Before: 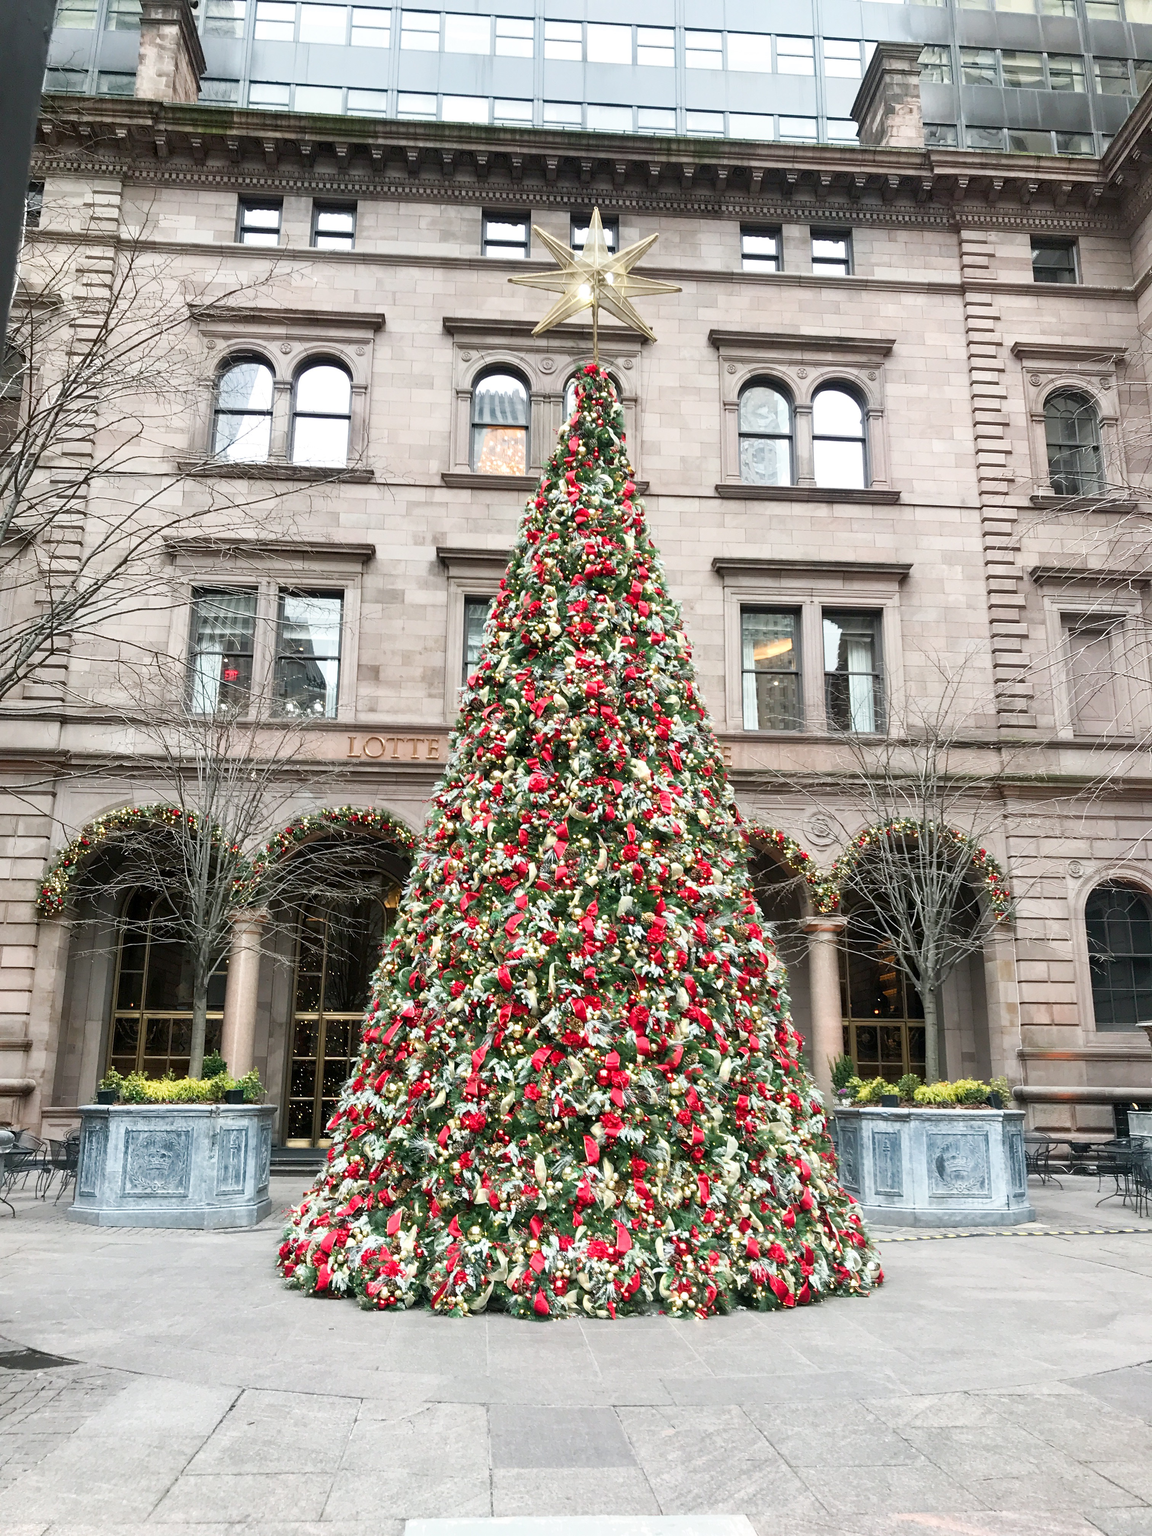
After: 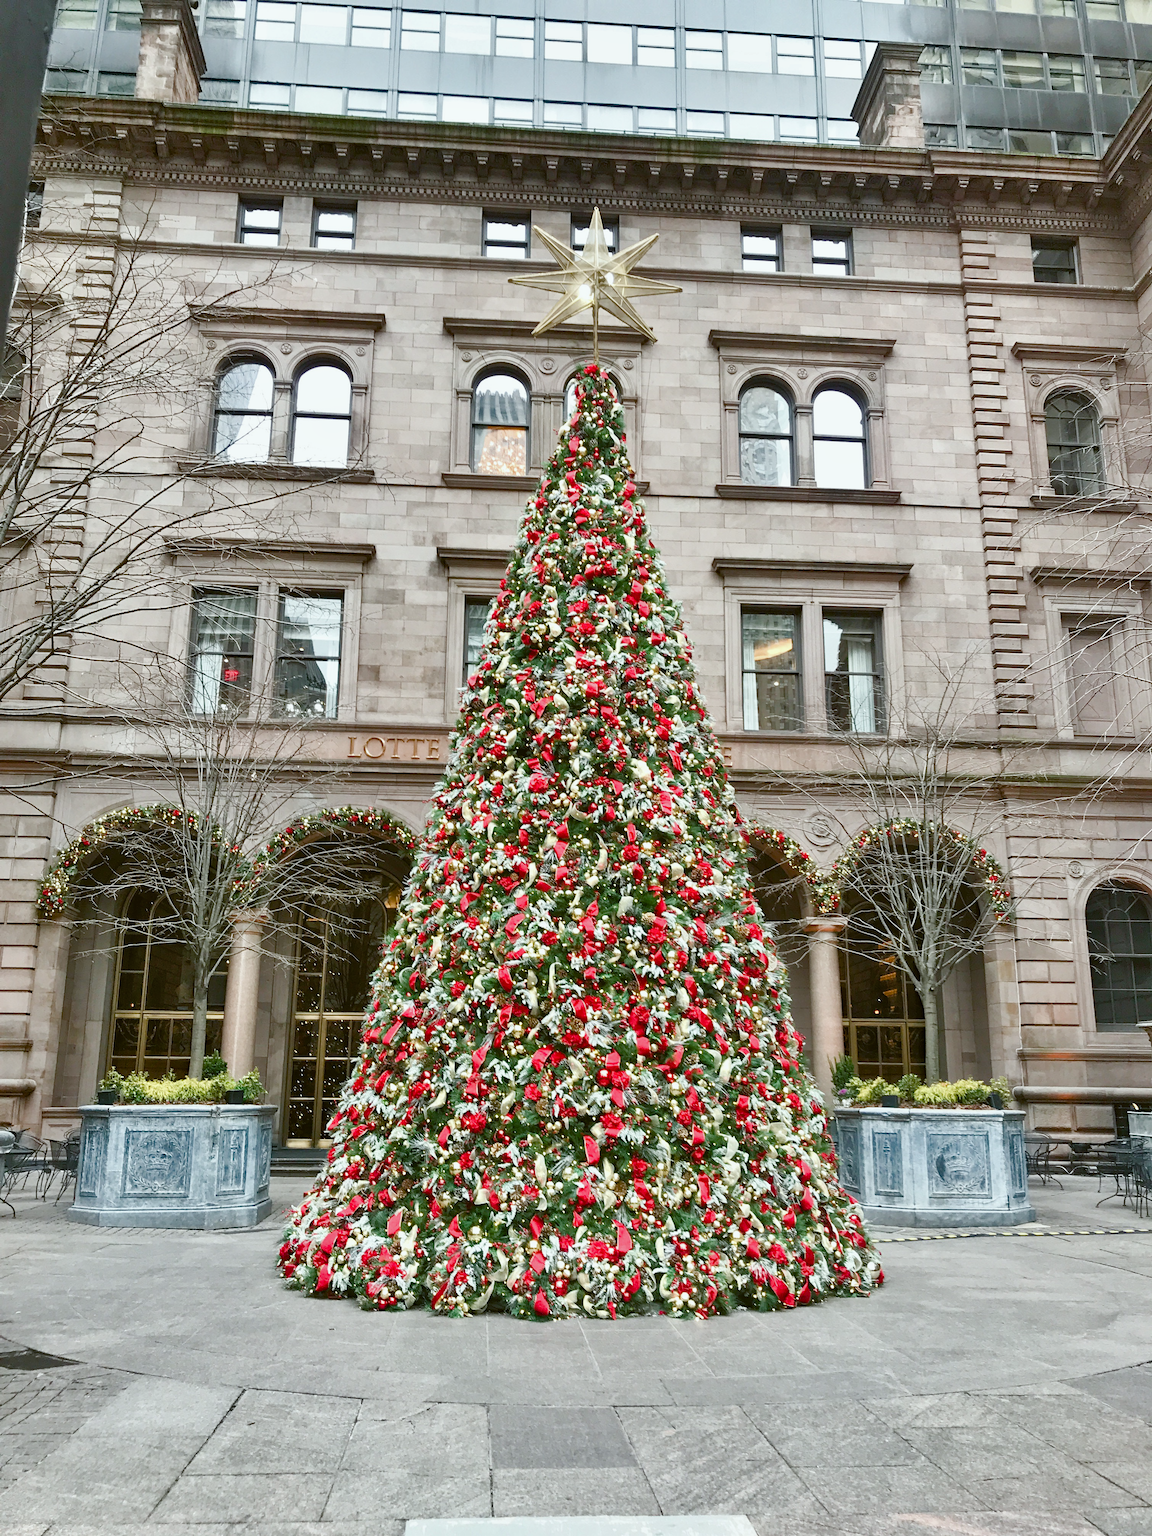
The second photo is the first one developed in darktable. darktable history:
haze removal: compatibility mode true, adaptive false
color balance rgb: perceptual saturation grading › global saturation 20%, perceptual saturation grading › highlights -50%, perceptual saturation grading › shadows 30%
shadows and highlights: shadows 60, soften with gaussian
color balance: lift [1.004, 1.002, 1.002, 0.998], gamma [1, 1.007, 1.002, 0.993], gain [1, 0.977, 1.013, 1.023], contrast -3.64%
